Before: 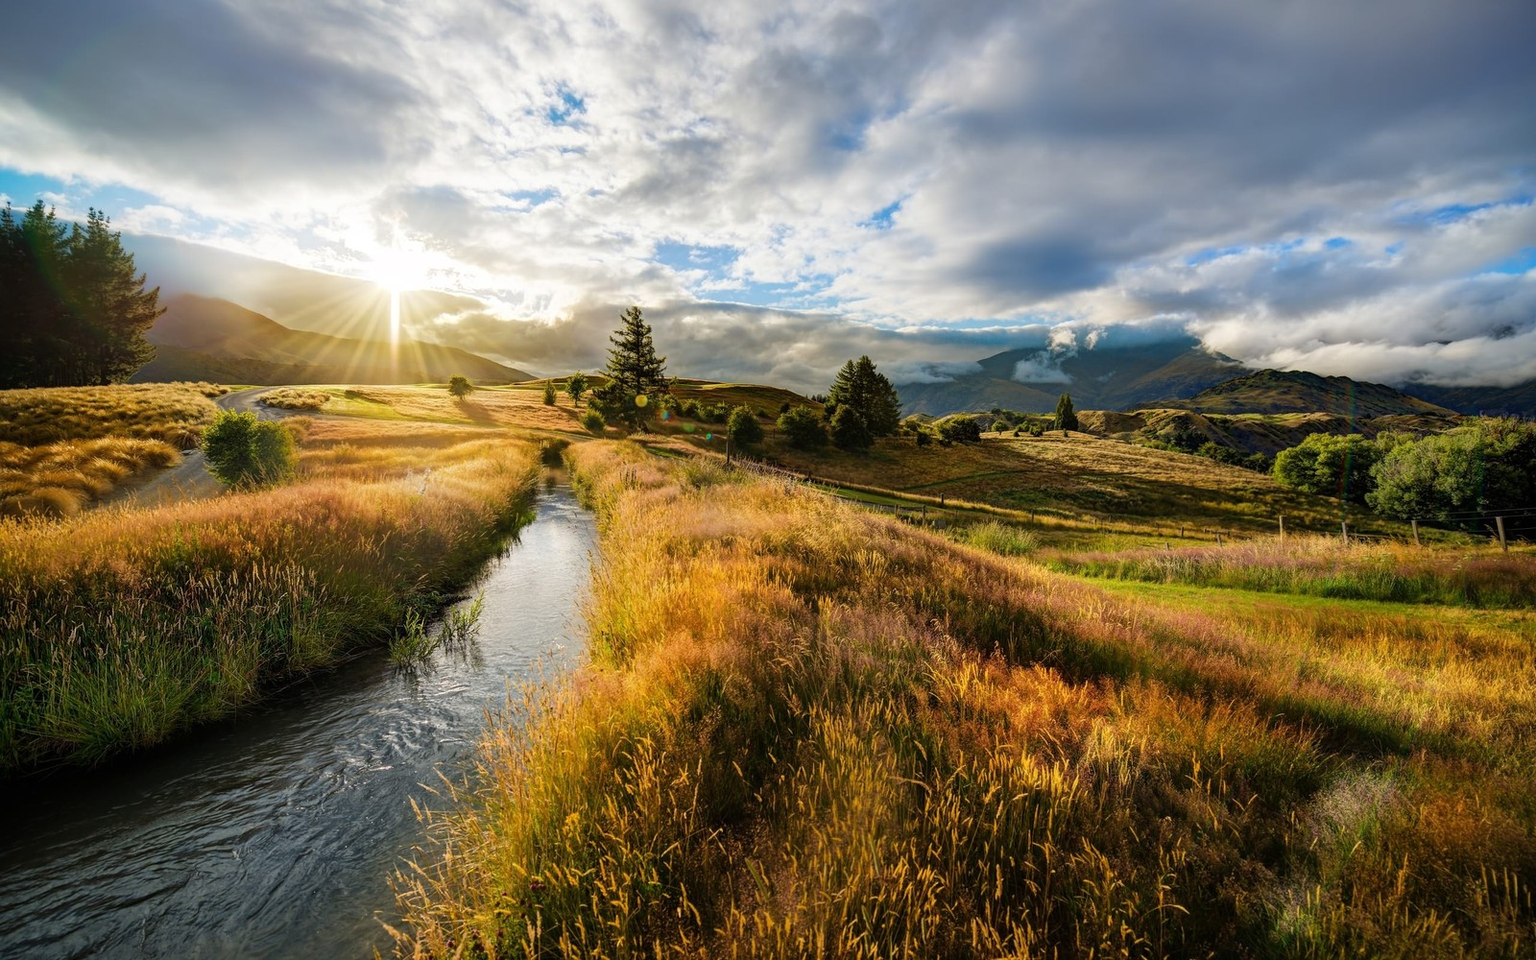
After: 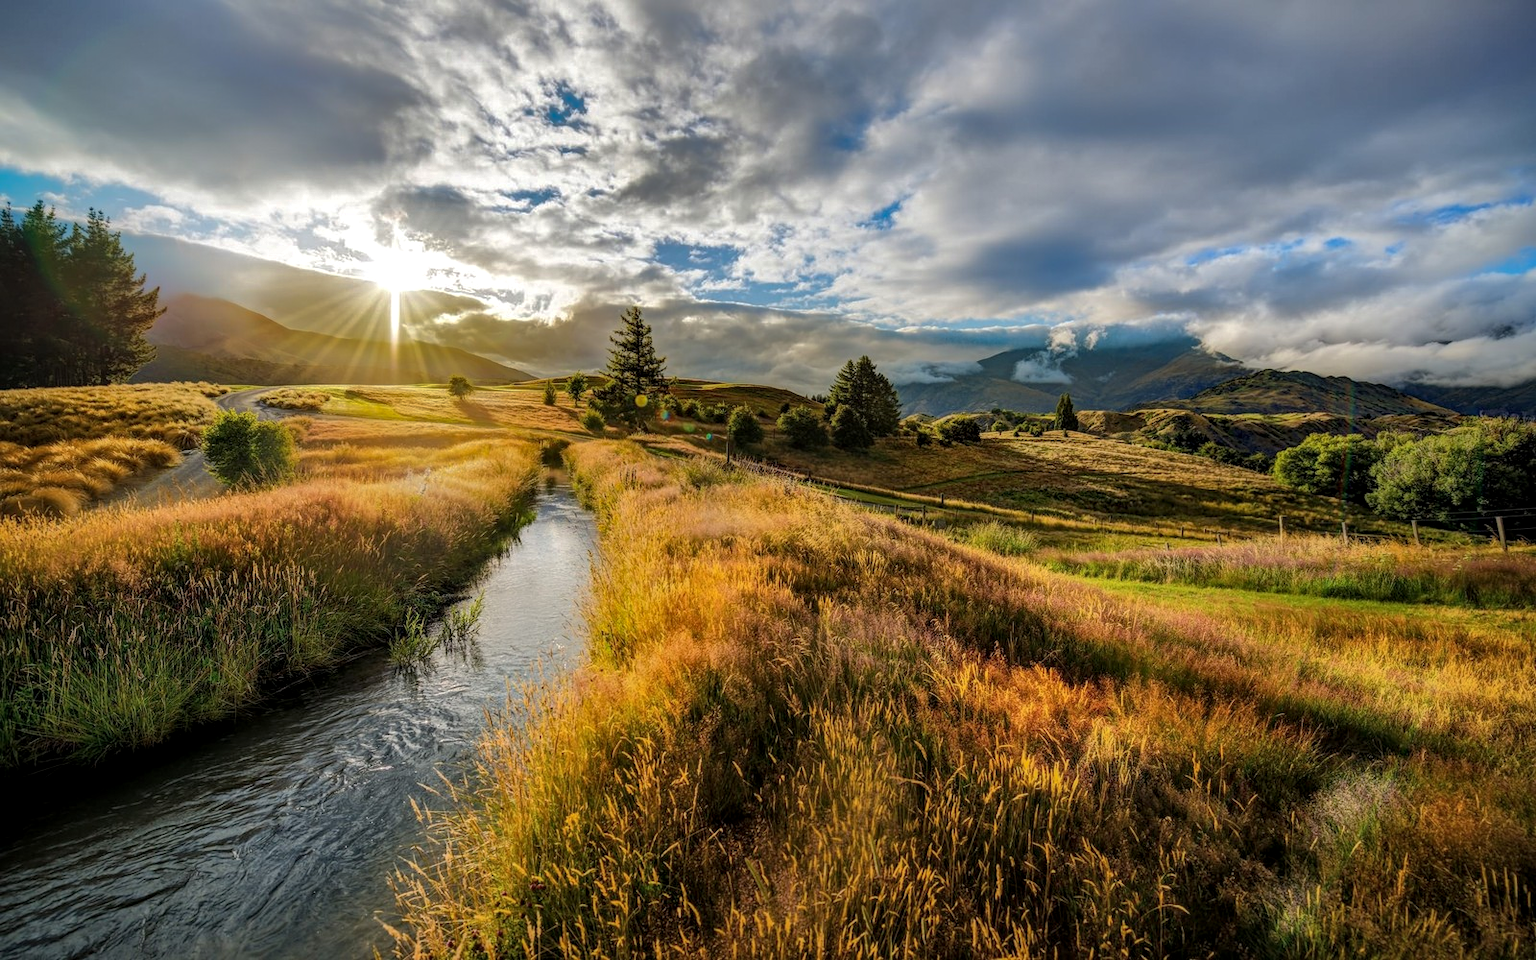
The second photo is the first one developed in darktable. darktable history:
shadows and highlights: shadows 25.78, highlights -71.31
local contrast: highlights 5%, shadows 7%, detail 133%
